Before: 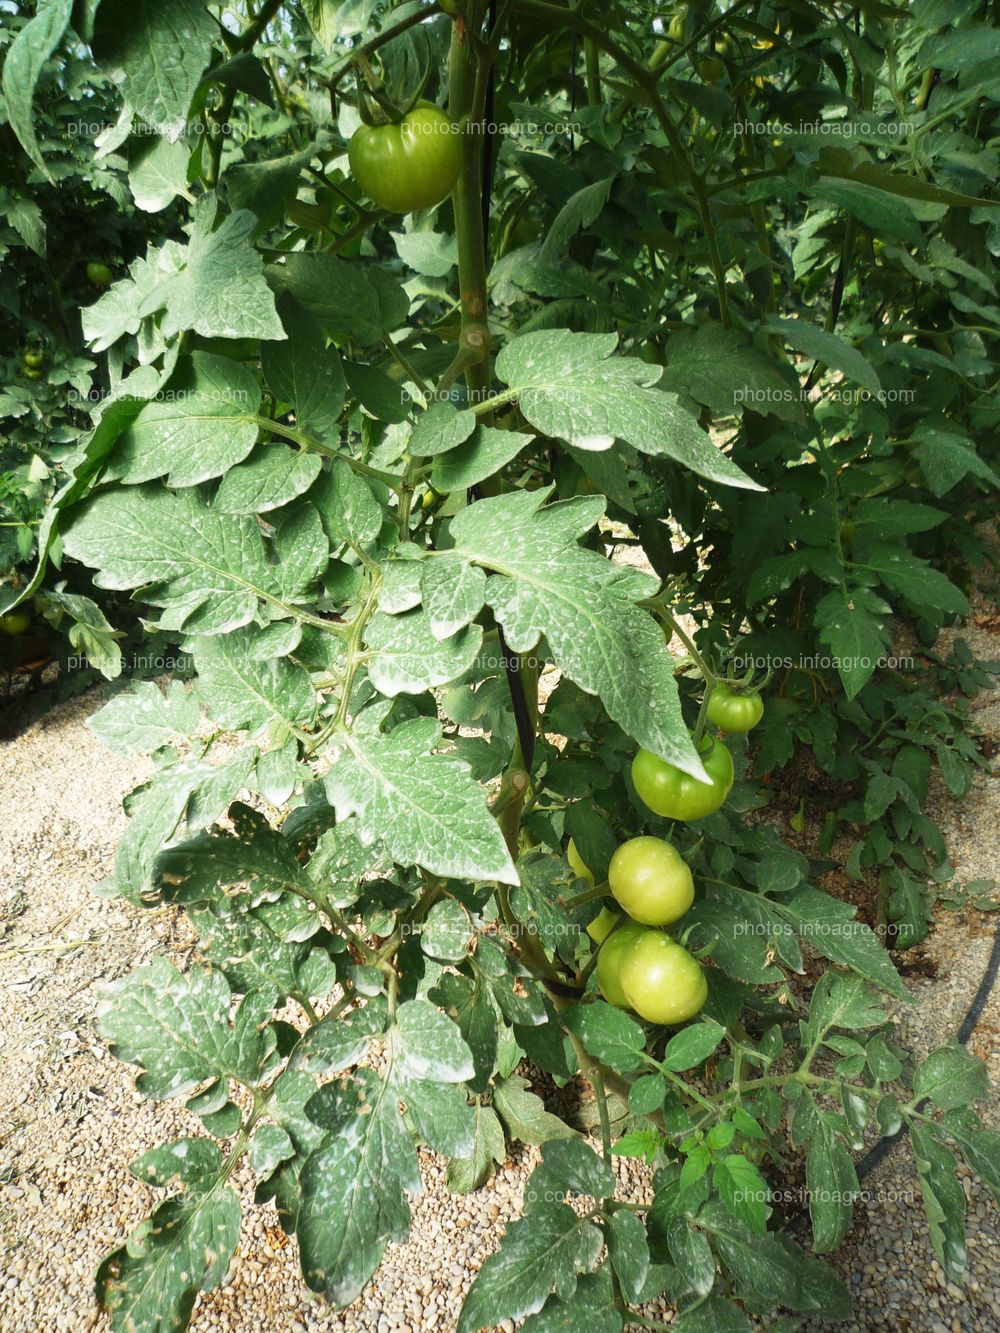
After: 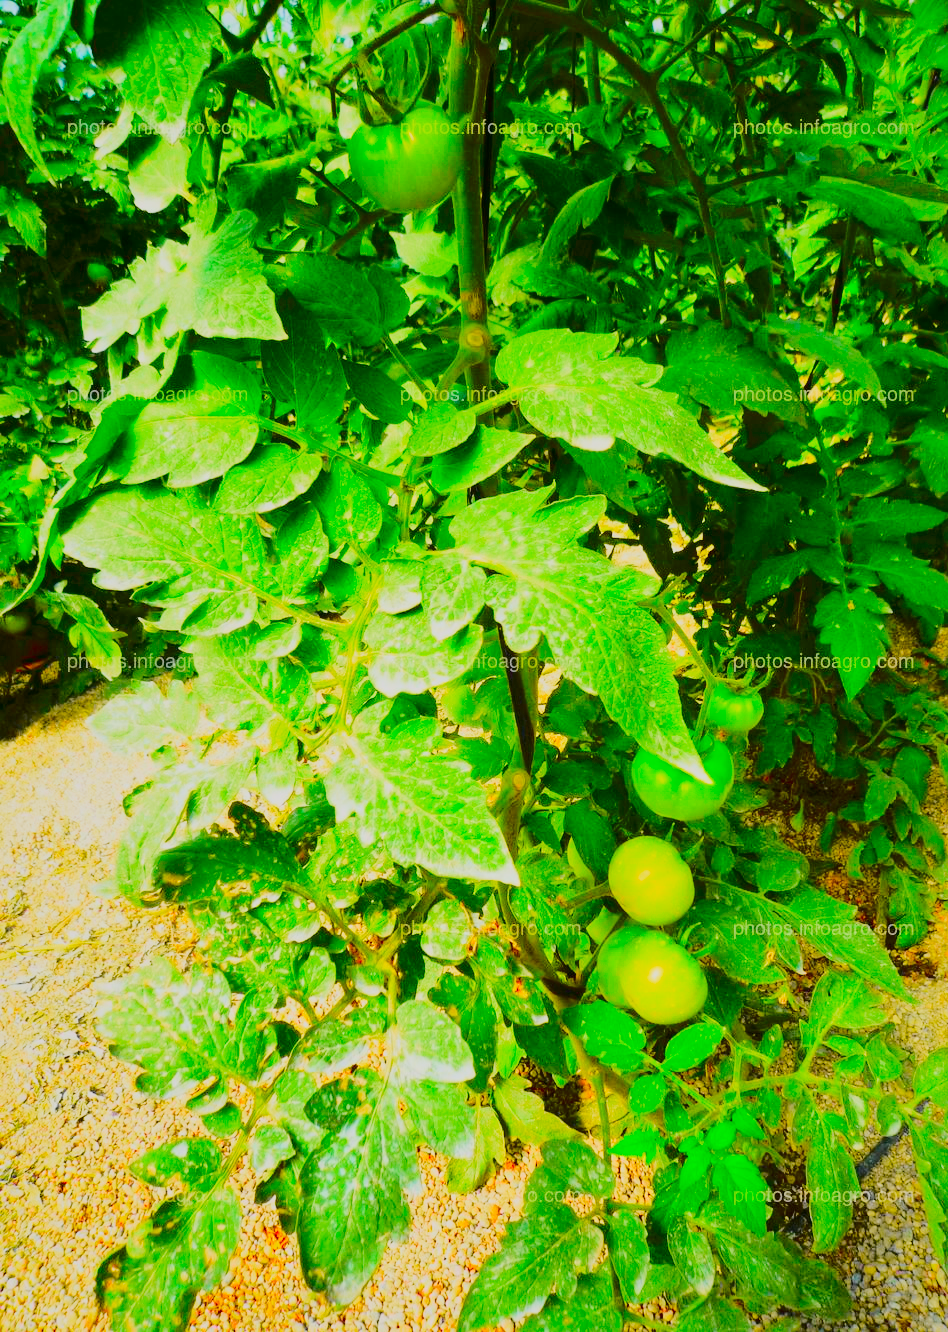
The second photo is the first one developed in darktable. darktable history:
tone curve: curves: ch0 [(0, 0.03) (0.113, 0.087) (0.207, 0.184) (0.515, 0.612) (0.712, 0.793) (1, 0.946)]; ch1 [(0, 0) (0.172, 0.123) (0.317, 0.279) (0.407, 0.401) (0.476, 0.482) (0.505, 0.499) (0.534, 0.534) (0.632, 0.645) (0.726, 0.745) (1, 1)]; ch2 [(0, 0) (0.411, 0.424) (0.476, 0.492) (0.521, 0.524) (0.541, 0.559) (0.65, 0.699) (1, 1)], color space Lab, independent channels, preserve colors none
color correction: highlights a* 1.59, highlights b* -1.7, saturation 2.48
fill light: exposure -2 EV, width 8.6
exposure: black level correction 0, exposure 1.015 EV, compensate exposure bias true, compensate highlight preservation false
filmic rgb: black relative exposure -7.15 EV, white relative exposure 5.36 EV, hardness 3.02
rgb curve: curves: ch0 [(0, 0) (0.093, 0.159) (0.241, 0.265) (0.414, 0.42) (1, 1)], compensate middle gray true, preserve colors basic power
crop and rotate: right 5.167%
shadows and highlights: on, module defaults
